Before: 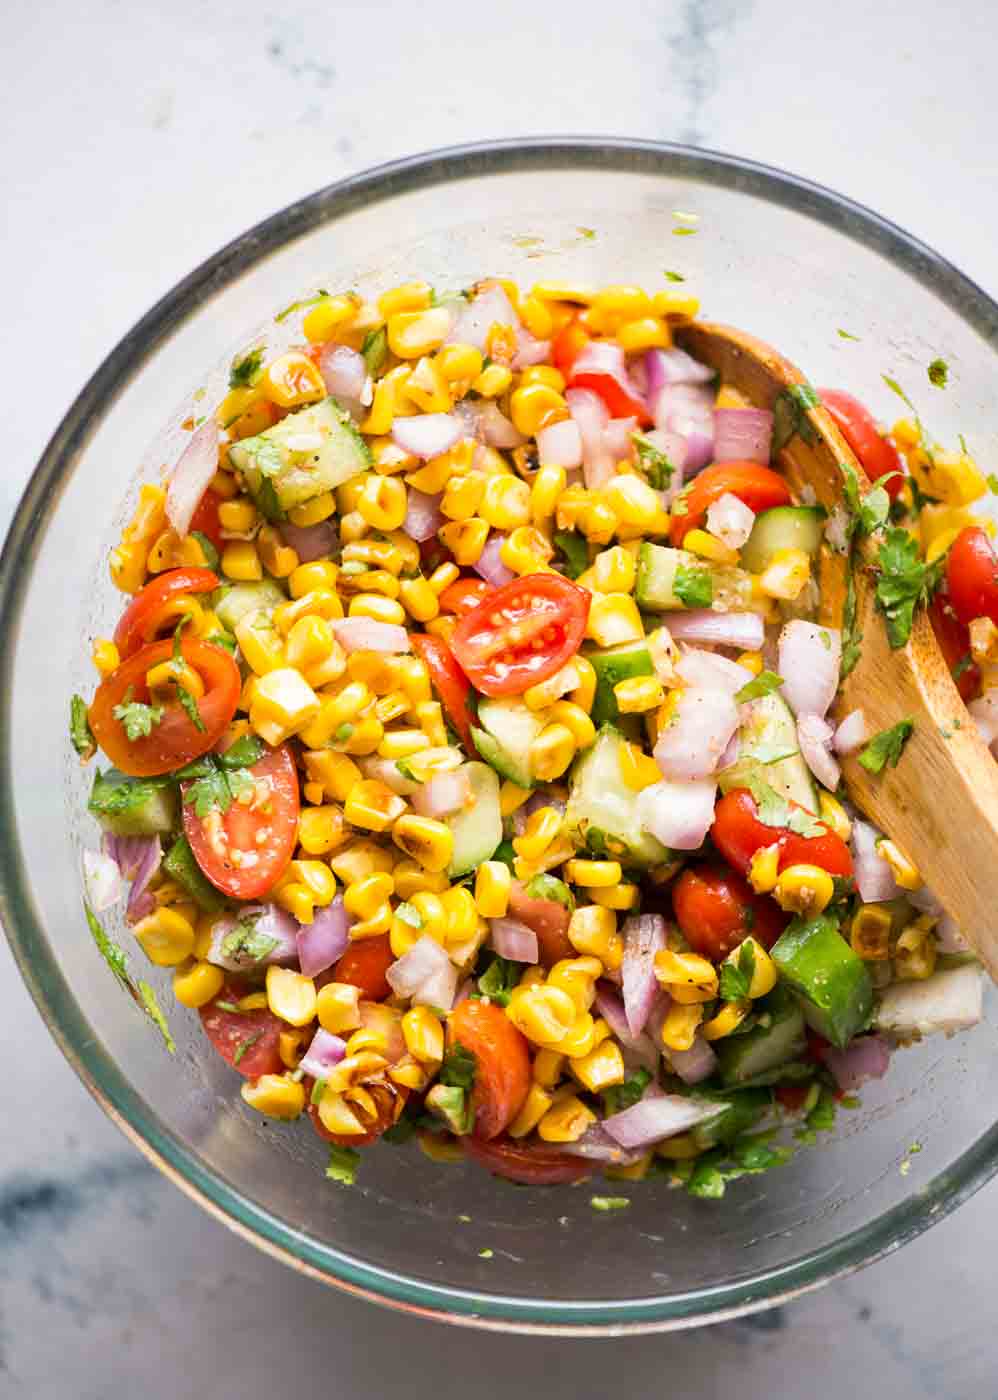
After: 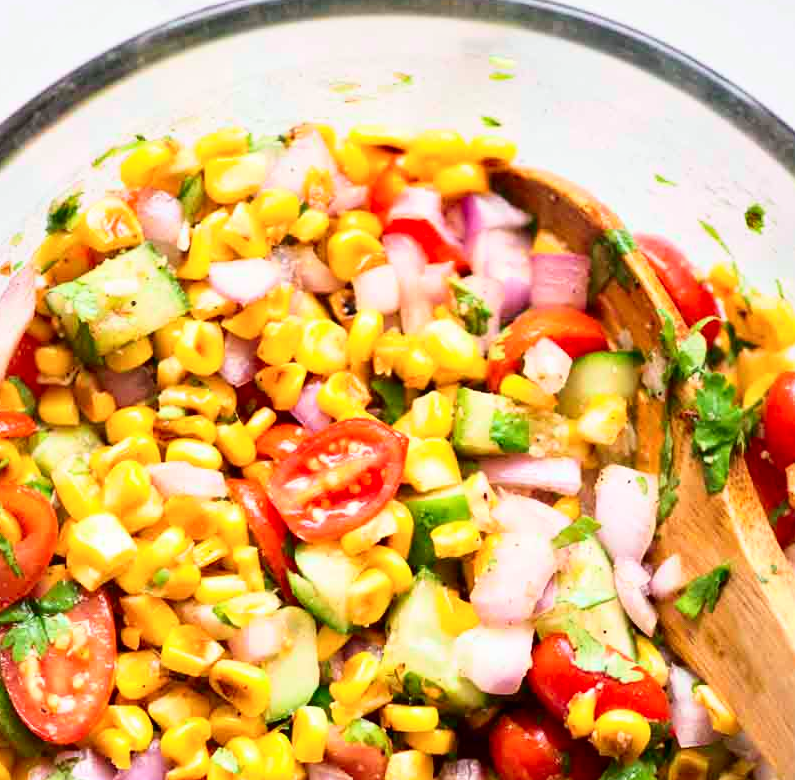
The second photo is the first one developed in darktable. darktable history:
tone curve: curves: ch0 [(0, 0.01) (0.037, 0.032) (0.131, 0.108) (0.275, 0.258) (0.483, 0.512) (0.61, 0.661) (0.696, 0.76) (0.792, 0.867) (0.911, 0.955) (0.997, 0.995)]; ch1 [(0, 0) (0.308, 0.268) (0.425, 0.383) (0.503, 0.502) (0.529, 0.543) (0.706, 0.754) (0.869, 0.907) (1, 1)]; ch2 [(0, 0) (0.228, 0.196) (0.336, 0.315) (0.399, 0.403) (0.485, 0.487) (0.502, 0.502) (0.525, 0.523) (0.545, 0.552) (0.587, 0.61) (0.636, 0.654) (0.711, 0.729) (0.855, 0.87) (0.998, 0.977)], color space Lab, independent channels, preserve colors none
crop: left 18.366%, top 11.075%, right 1.927%, bottom 33.197%
contrast equalizer: octaves 7, y [[0.5, 0.5, 0.468, 0.5, 0.5, 0.5], [0.5 ×6], [0.5 ×6], [0 ×6], [0 ×6]], mix -0.989
